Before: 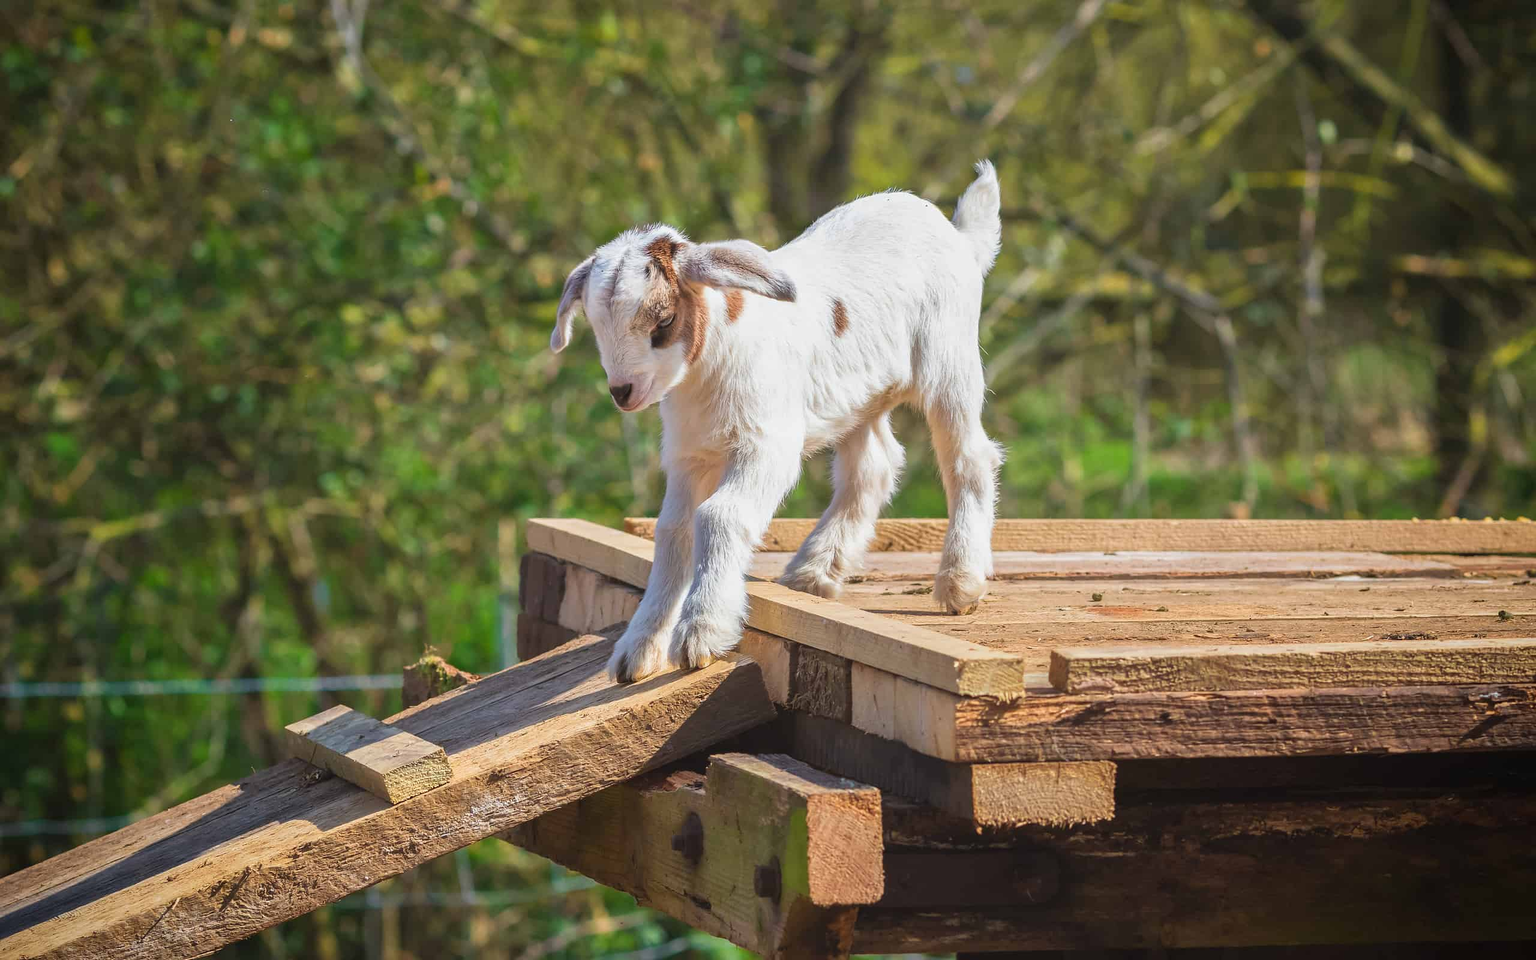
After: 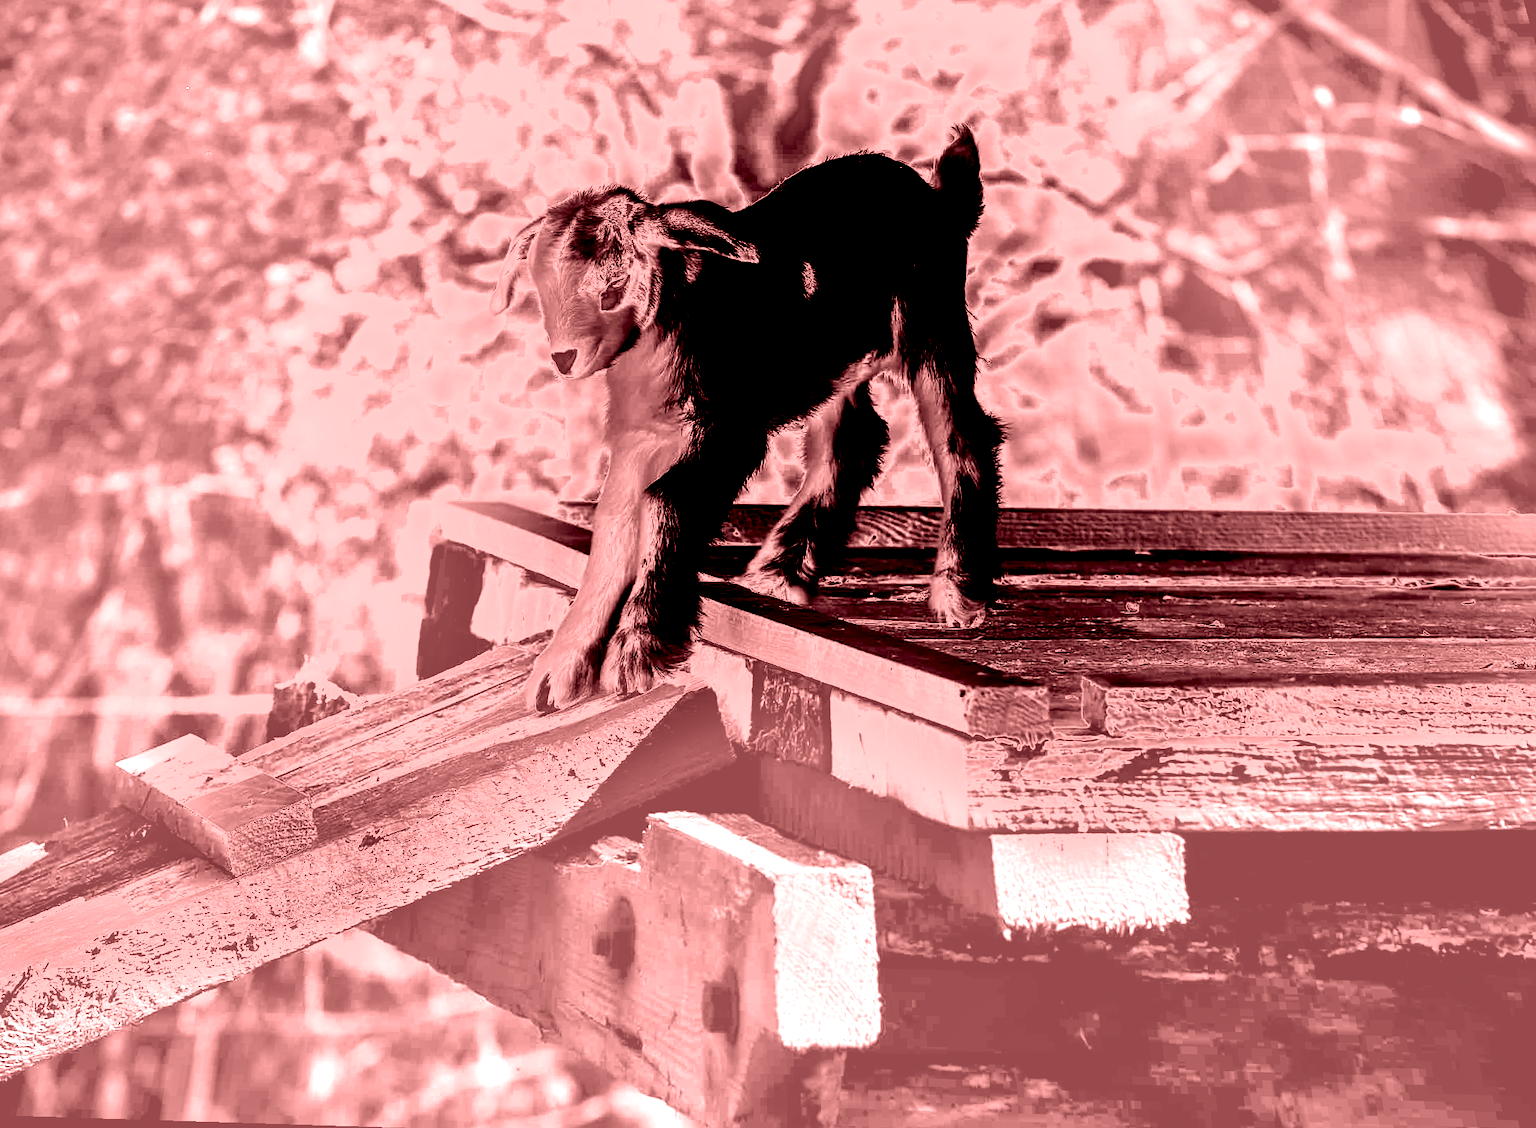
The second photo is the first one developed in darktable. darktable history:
rotate and perspective: rotation 0.72°, lens shift (vertical) -0.352, lens shift (horizontal) -0.051, crop left 0.152, crop right 0.859, crop top 0.019, crop bottom 0.964
color balance: lift [1, 1.001, 0.999, 1.001], gamma [1, 1.004, 1.007, 0.993], gain [1, 0.991, 0.987, 1.013], contrast 7.5%, contrast fulcrum 10%, output saturation 115%
contrast equalizer: y [[0.5 ×6], [0.5 ×6], [0.5, 0.5, 0.501, 0.545, 0.707, 0.863], [0 ×6], [0 ×6]]
shadows and highlights: soften with gaussian
colorize: saturation 51%, source mix 50.67%, lightness 50.67%
color balance rgb: linear chroma grading › global chroma 25%, perceptual saturation grading › global saturation 40%, perceptual brilliance grading › global brilliance 30%, global vibrance 40%
exposure: black level correction 0.016, exposure 1.774 EV, compensate highlight preservation false
white balance: emerald 1
